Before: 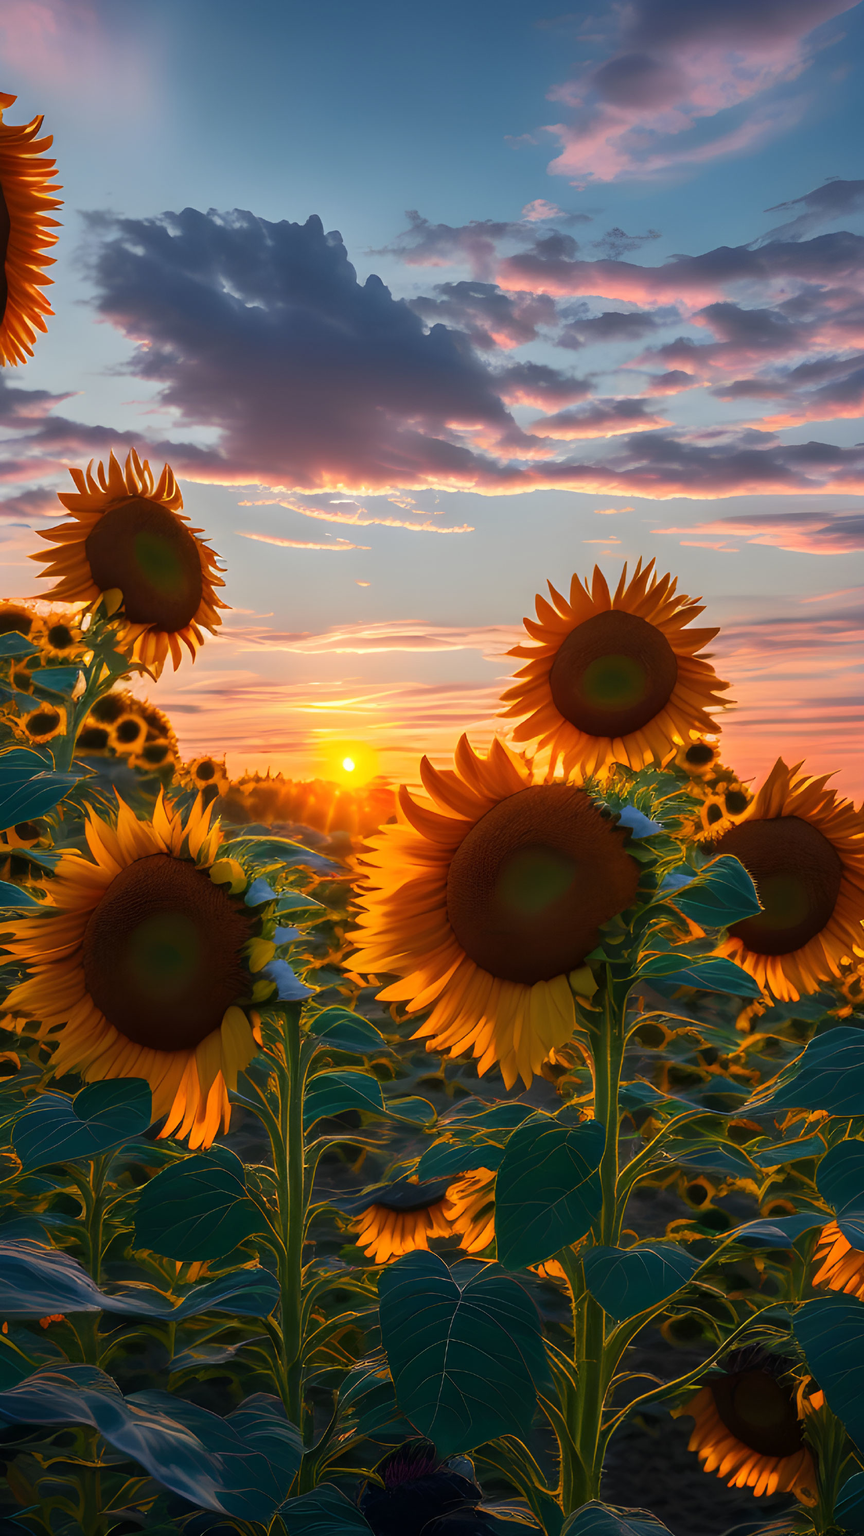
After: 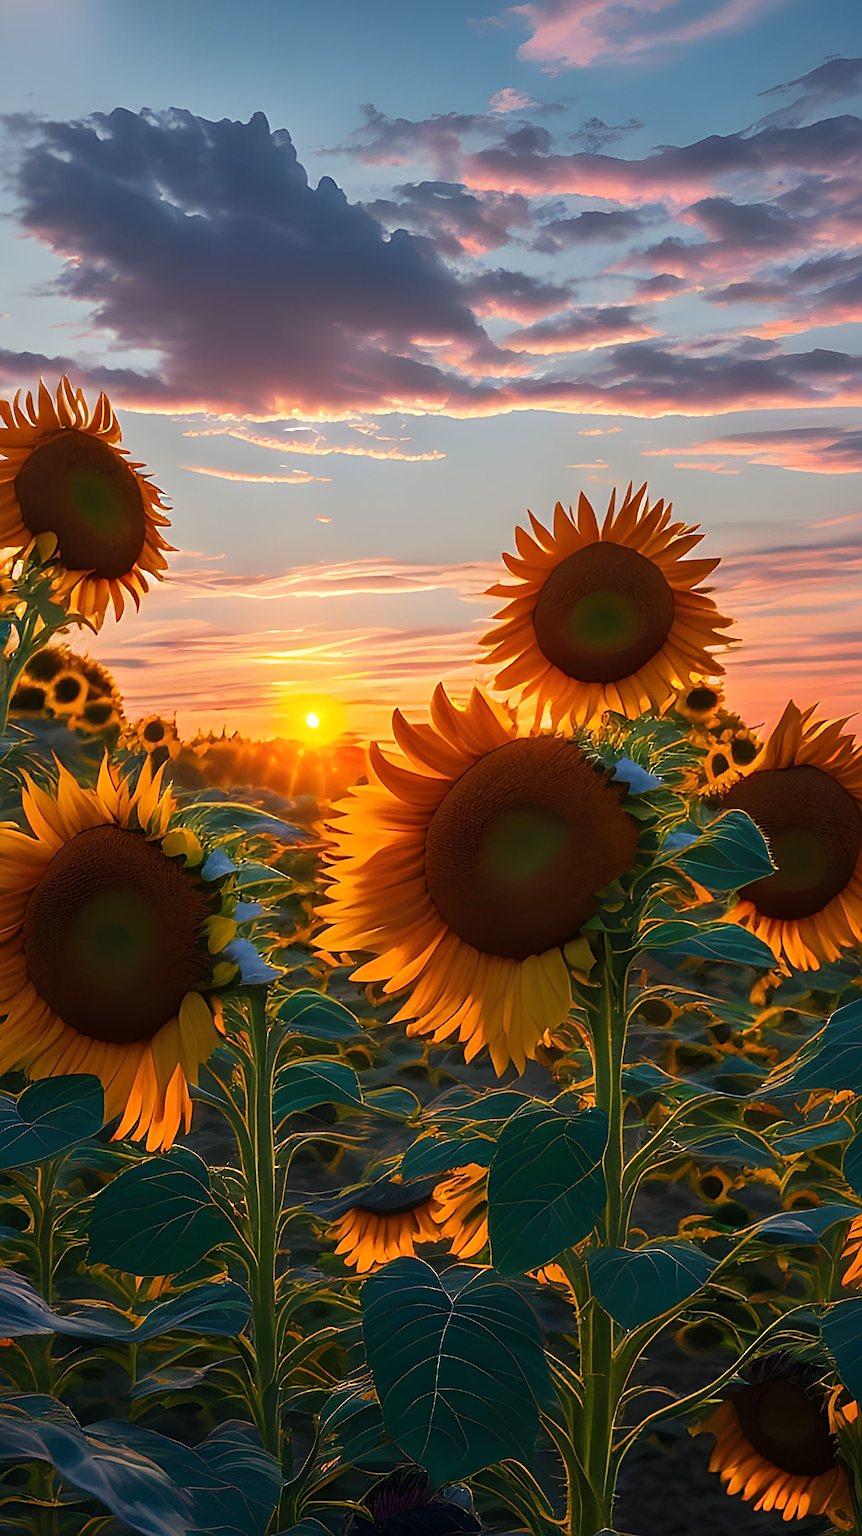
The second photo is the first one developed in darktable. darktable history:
sharpen: radius 2.796, amount 0.724
crop and rotate: angle 1.48°, left 5.878%, top 5.714%
